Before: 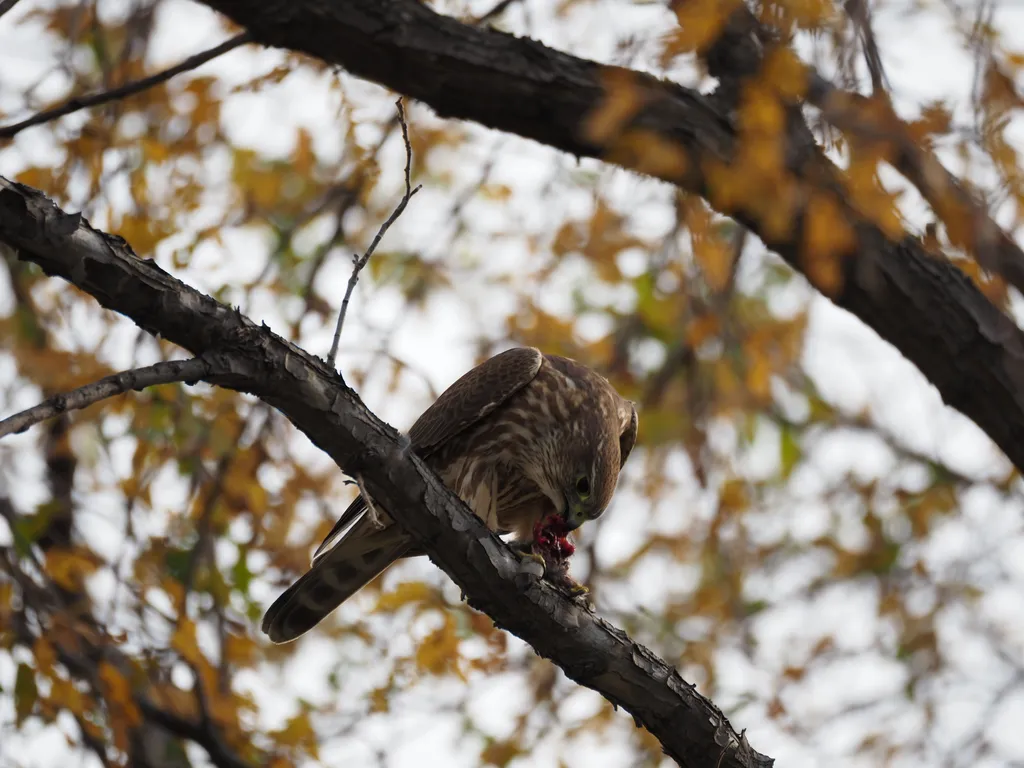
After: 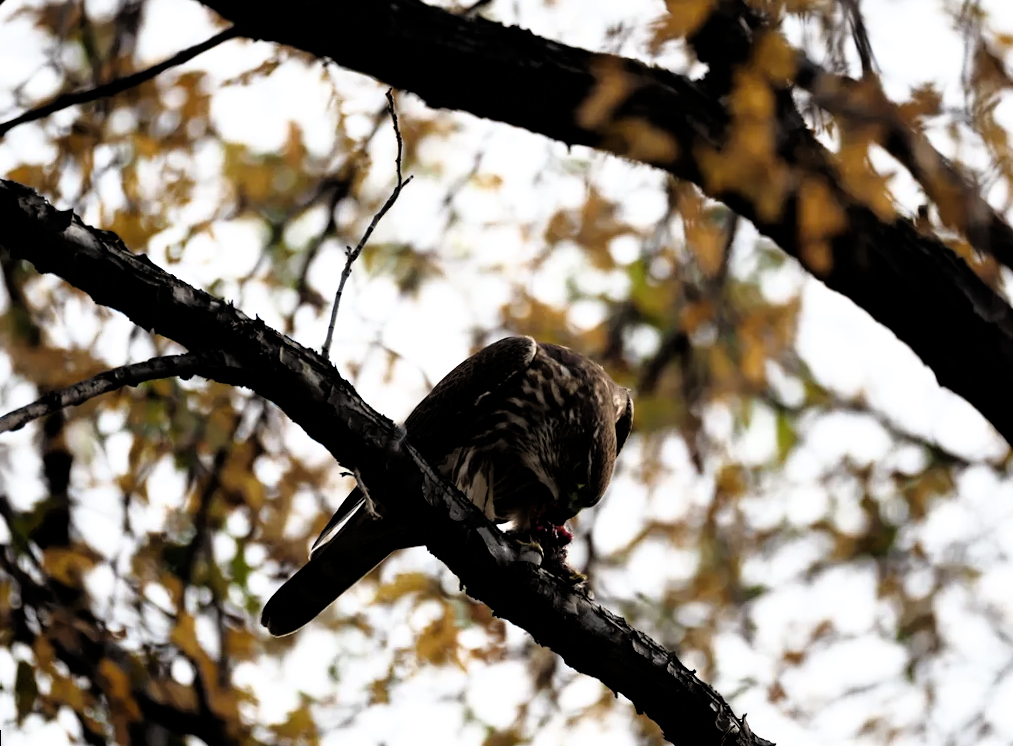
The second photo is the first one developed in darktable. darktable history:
tone equalizer: on, module defaults
rotate and perspective: rotation -1°, crop left 0.011, crop right 0.989, crop top 0.025, crop bottom 0.975
filmic rgb: black relative exposure -3.63 EV, white relative exposure 2.16 EV, hardness 3.62
